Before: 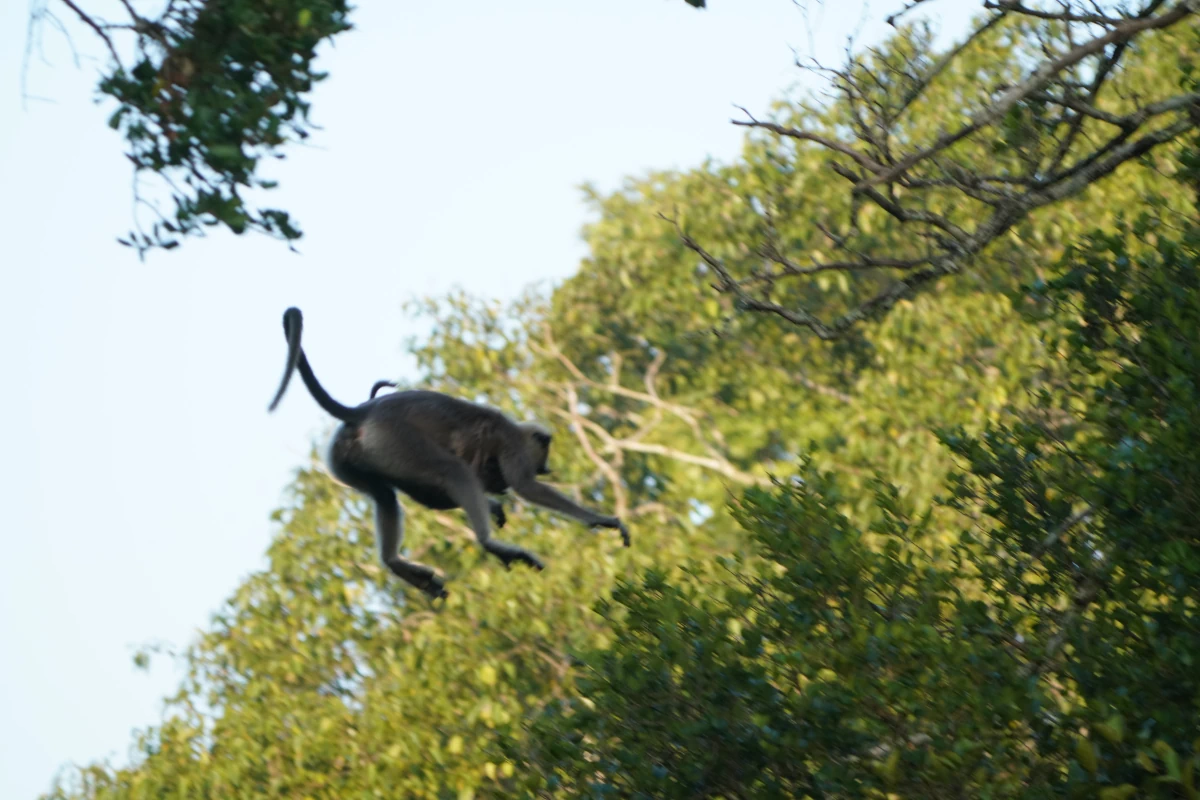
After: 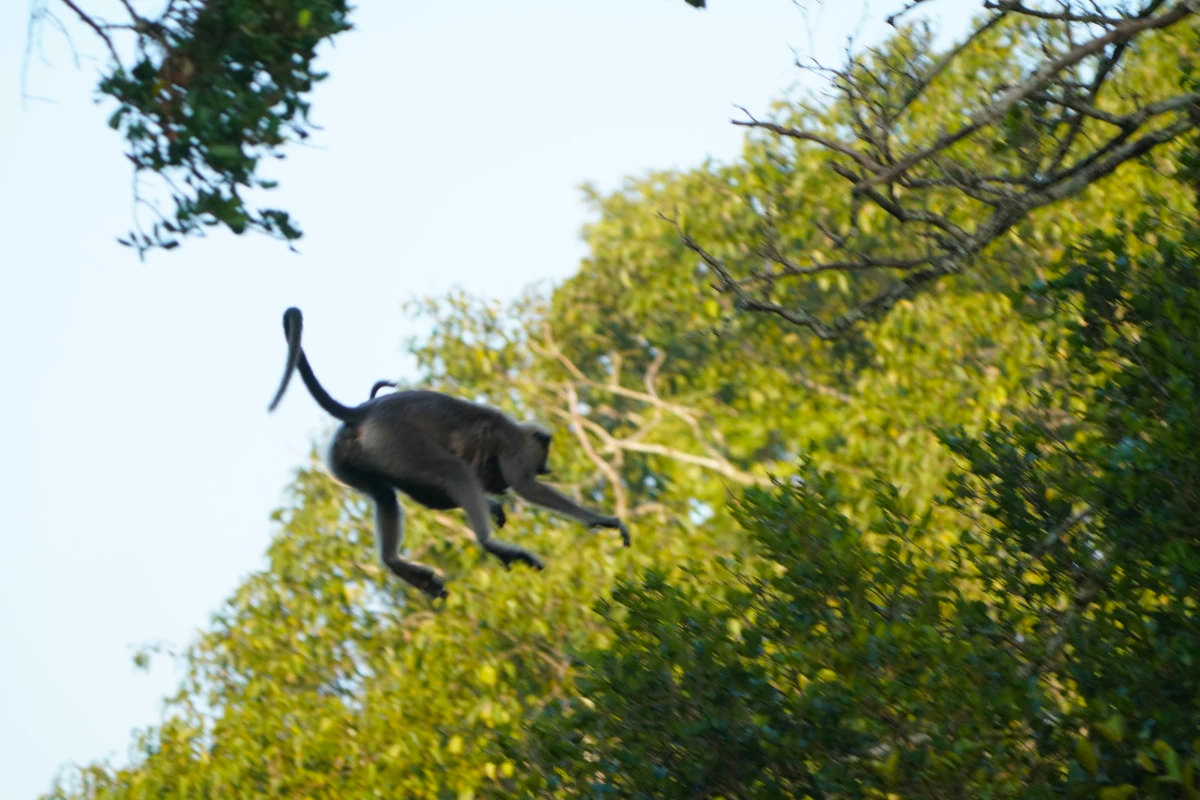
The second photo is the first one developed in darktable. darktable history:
color balance rgb: perceptual saturation grading › global saturation 19.682%
